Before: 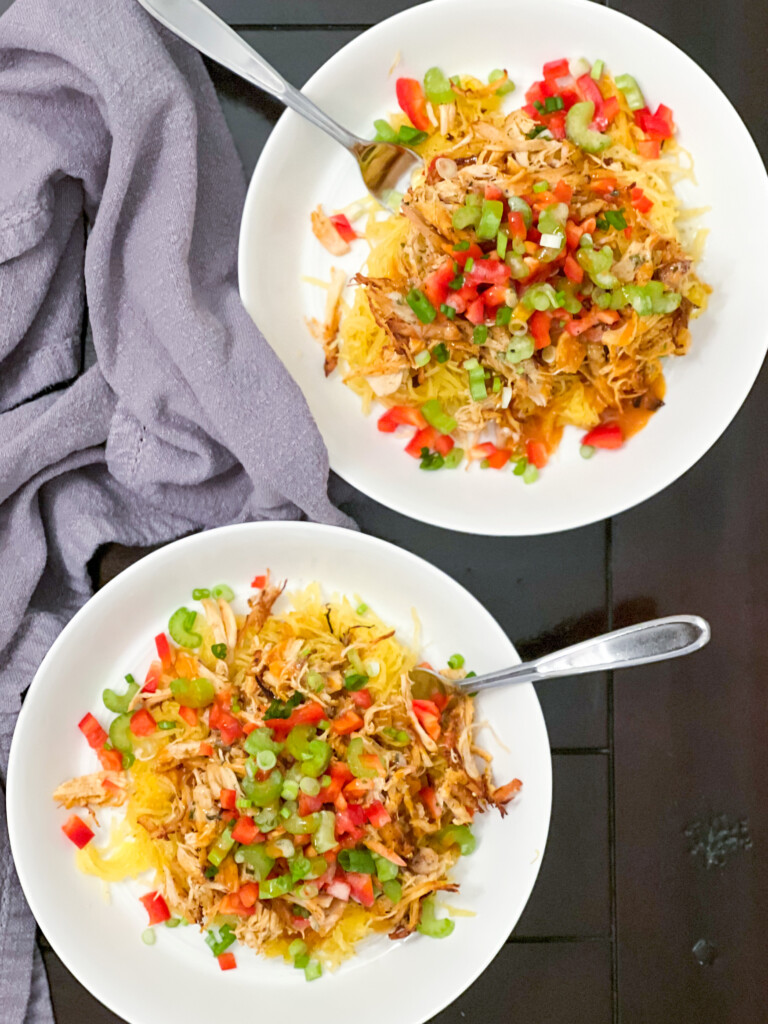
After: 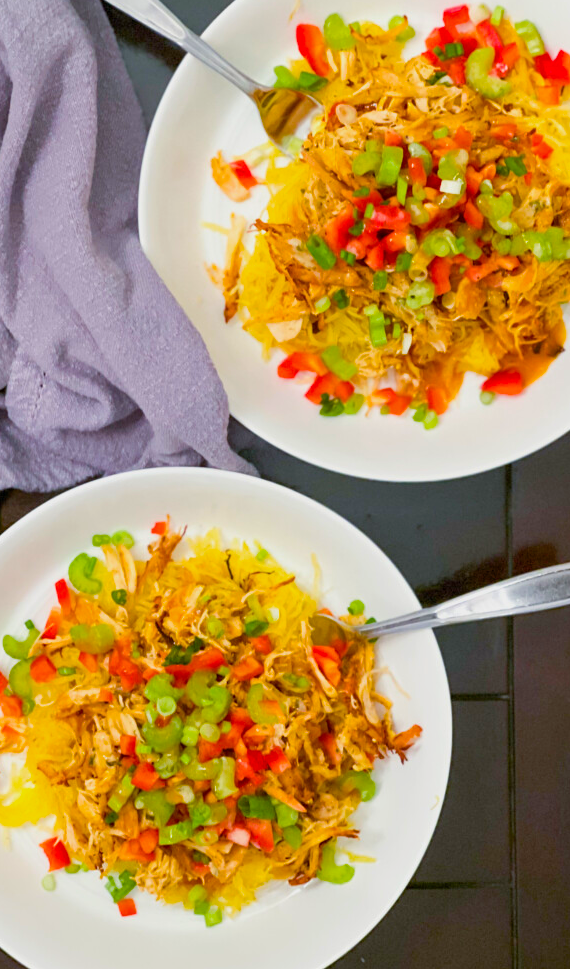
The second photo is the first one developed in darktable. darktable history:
crop and rotate: left 13.107%, top 5.343%, right 12.619%
color balance rgb: linear chroma grading › global chroma 20.269%, perceptual saturation grading › global saturation 30.317%, contrast -9.776%
